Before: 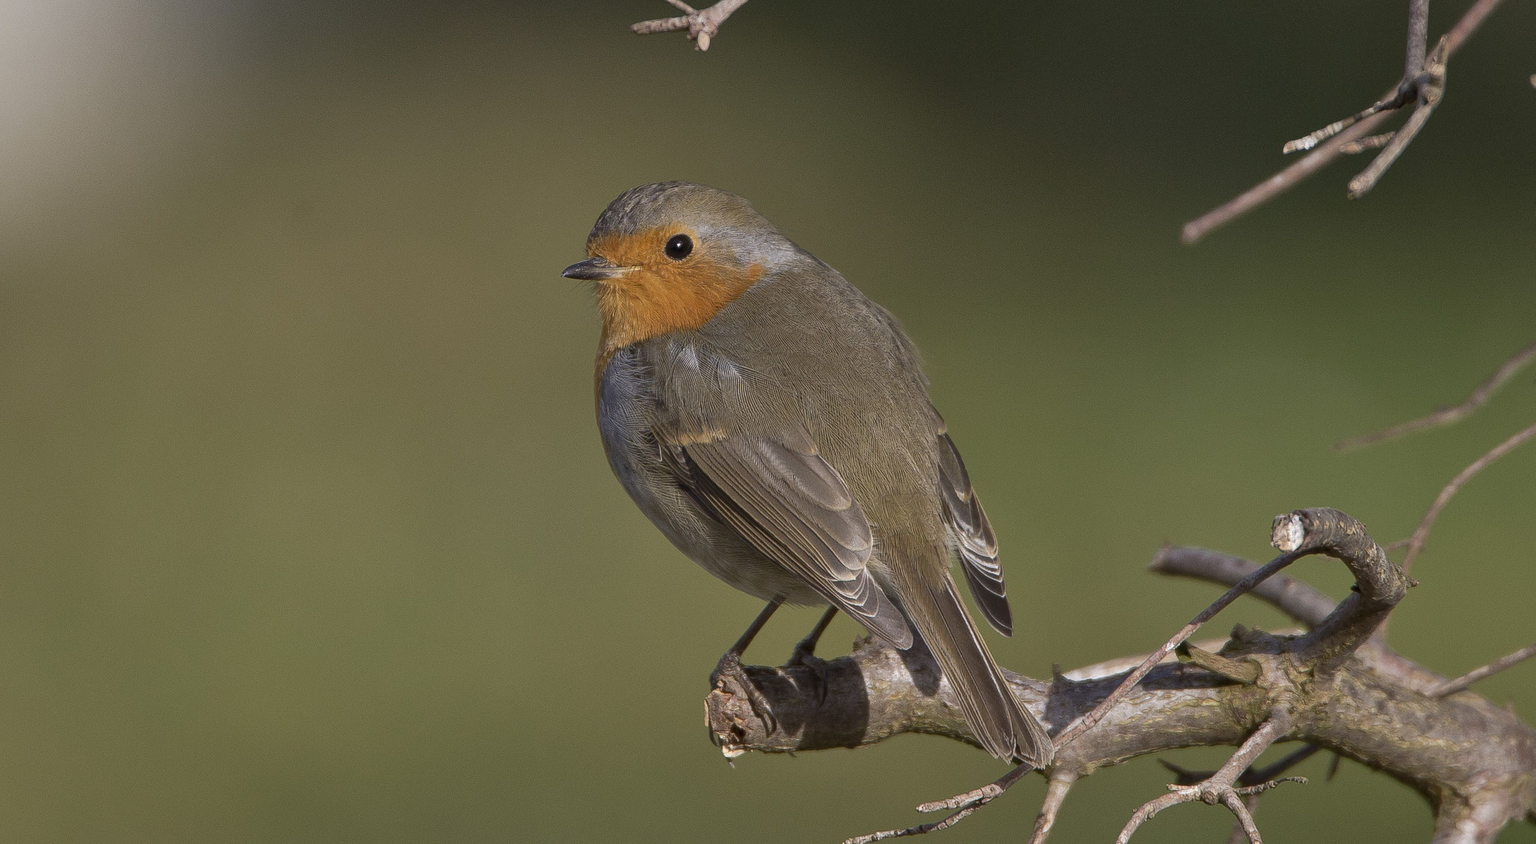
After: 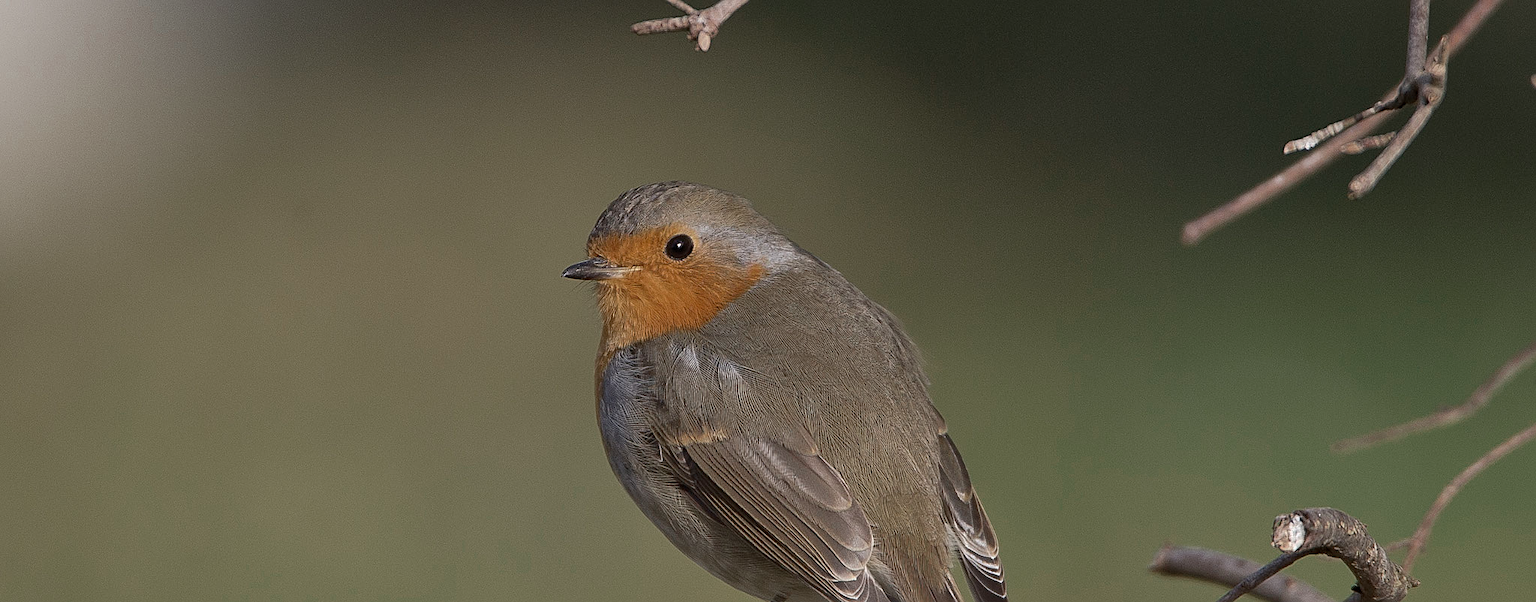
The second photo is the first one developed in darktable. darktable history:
crop: right 0.001%, bottom 28.619%
color zones: curves: ch0 [(0, 0.5) (0.125, 0.4) (0.25, 0.5) (0.375, 0.4) (0.5, 0.4) (0.625, 0.35) (0.75, 0.35) (0.875, 0.5)]; ch1 [(0, 0.35) (0.125, 0.45) (0.25, 0.35) (0.375, 0.35) (0.5, 0.35) (0.625, 0.35) (0.75, 0.45) (0.875, 0.35)]; ch2 [(0, 0.6) (0.125, 0.5) (0.25, 0.5) (0.375, 0.6) (0.5, 0.6) (0.625, 0.5) (0.75, 0.5) (0.875, 0.5)]
sharpen: on, module defaults
